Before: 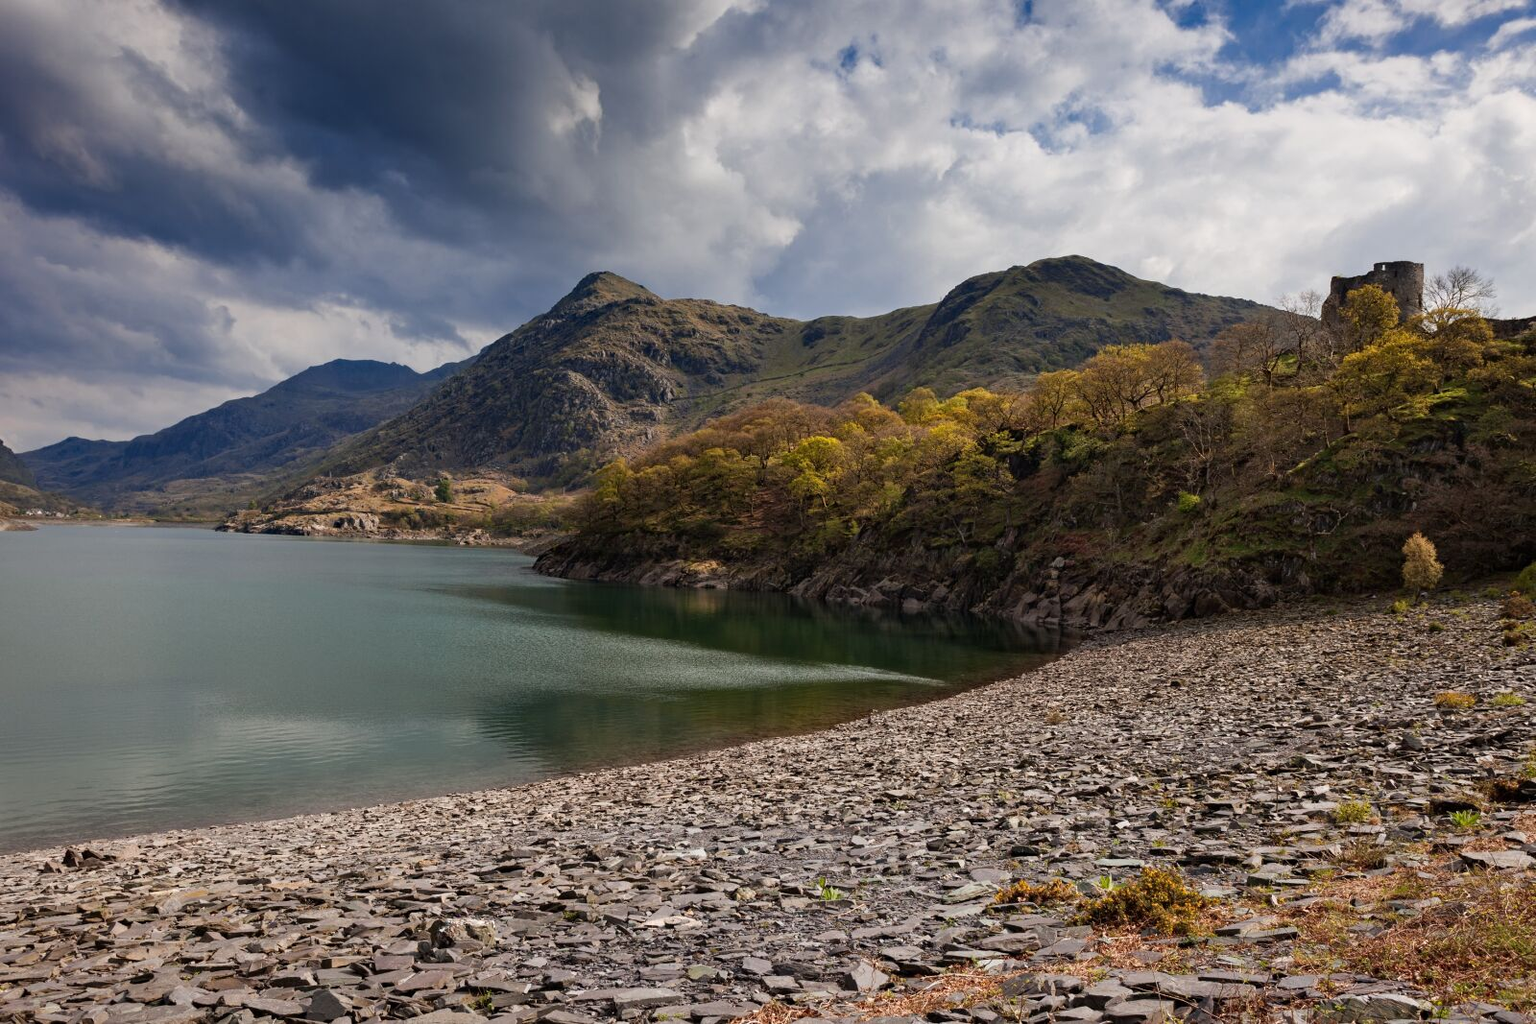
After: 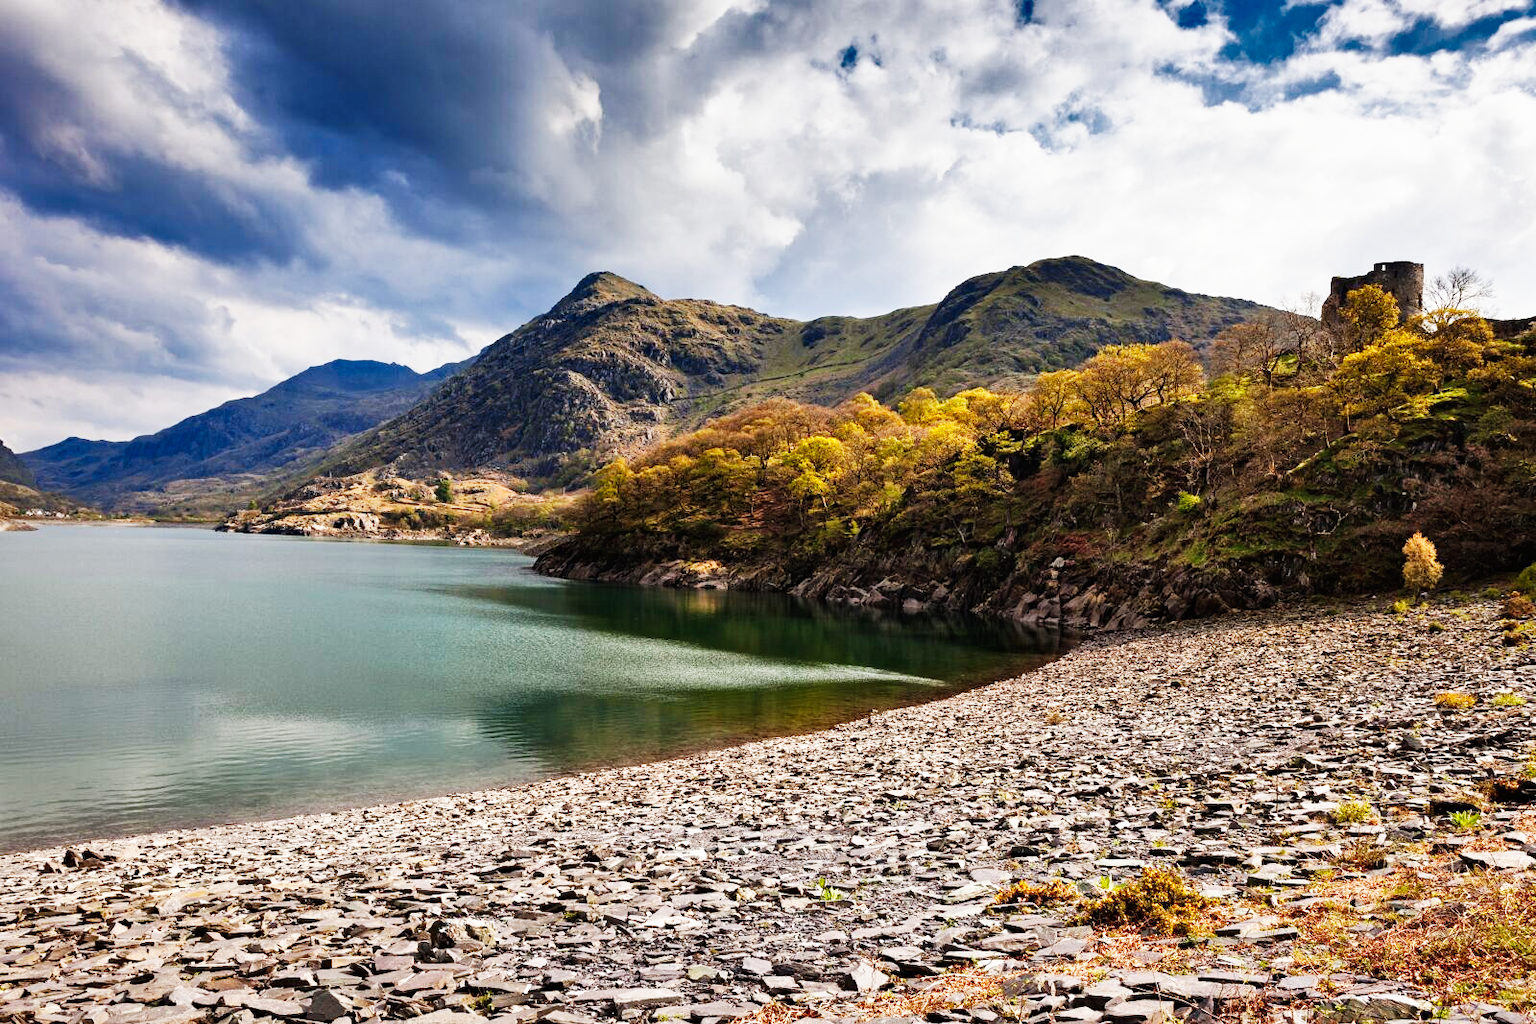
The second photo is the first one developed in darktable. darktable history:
shadows and highlights: radius 102.26, shadows 50.63, highlights -64.7, soften with gaussian
base curve: curves: ch0 [(0, 0) (0.007, 0.004) (0.027, 0.03) (0.046, 0.07) (0.207, 0.54) (0.442, 0.872) (0.673, 0.972) (1, 1)], preserve colors none
